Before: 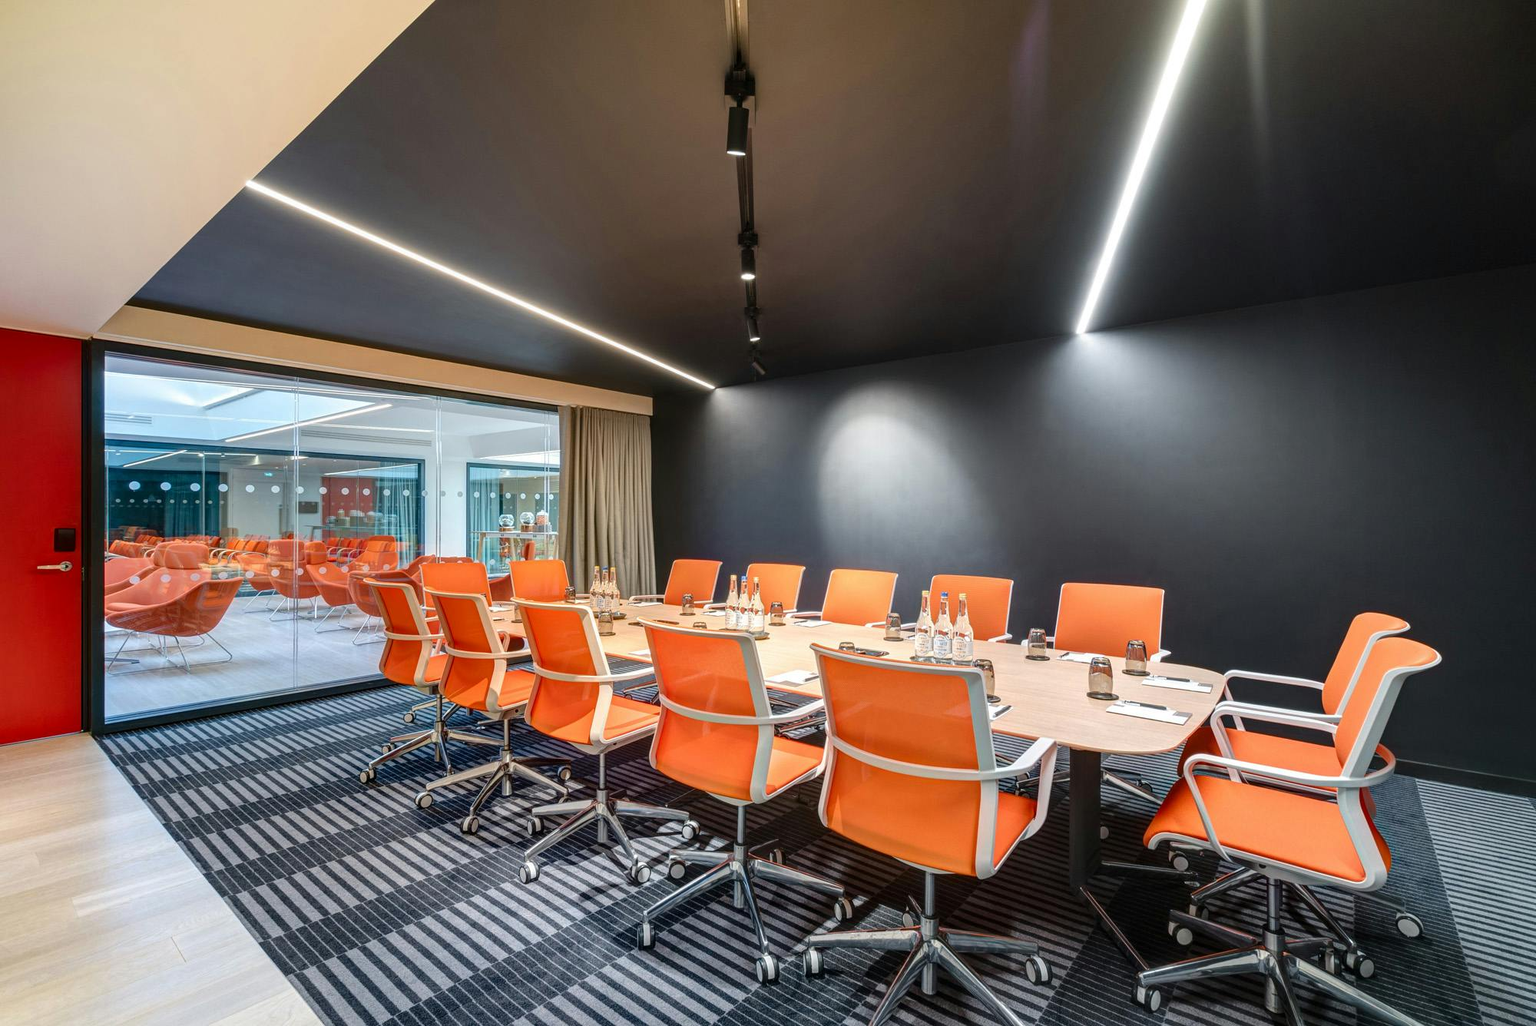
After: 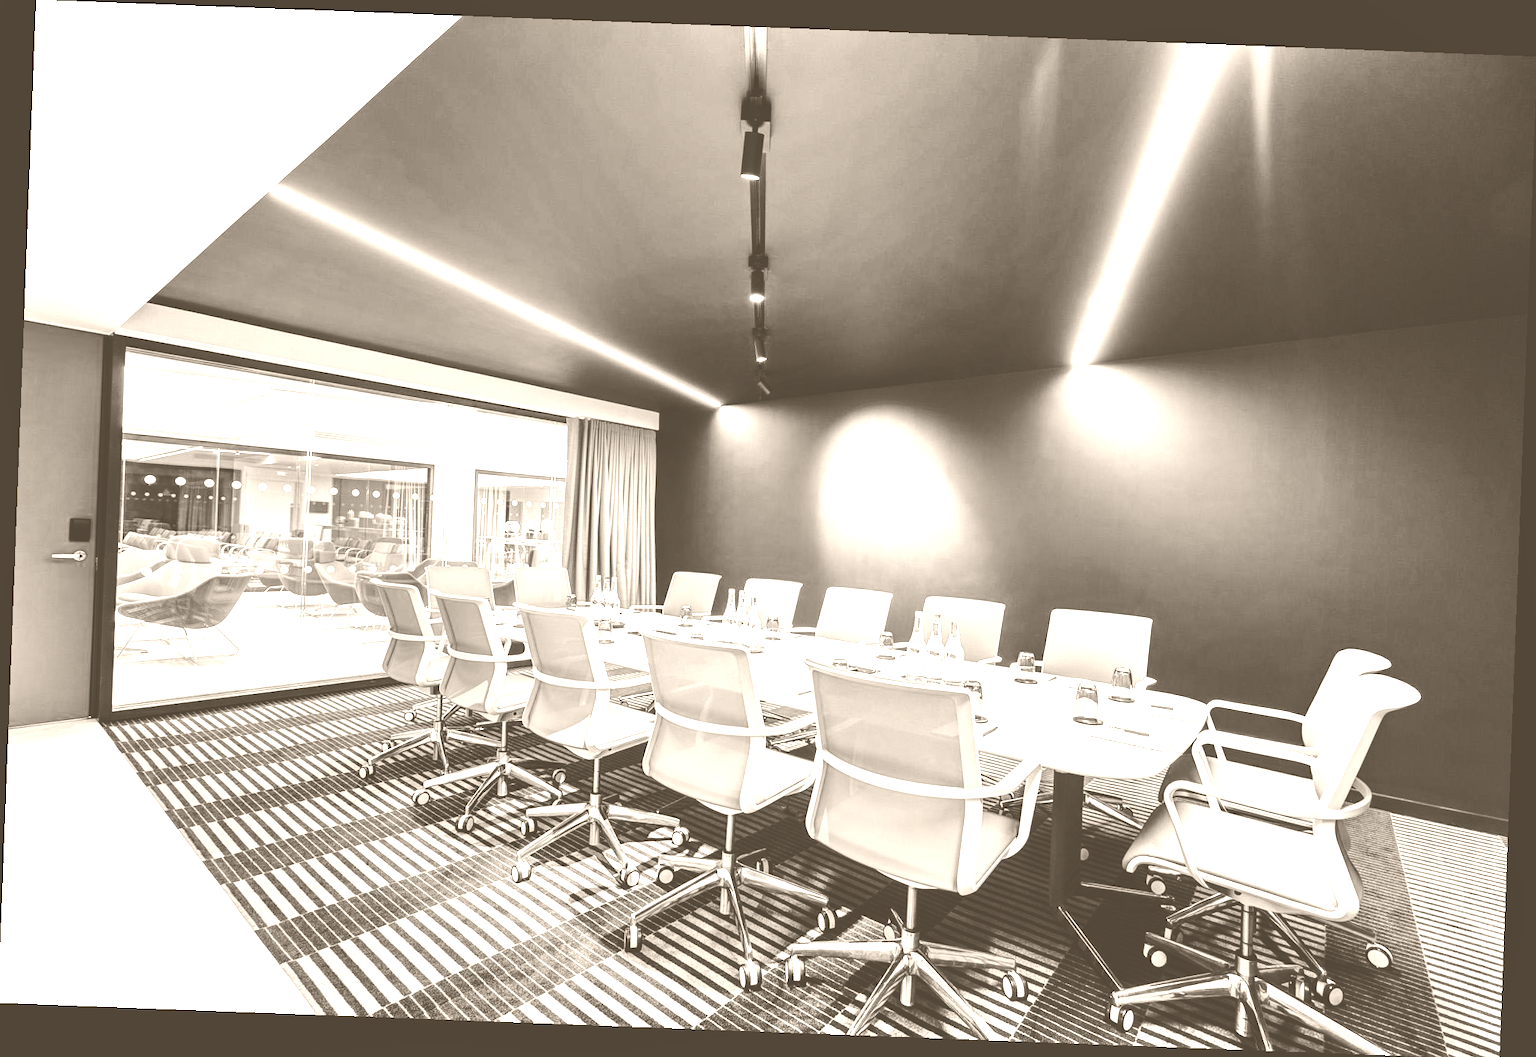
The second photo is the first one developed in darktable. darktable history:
white balance: red 0.98, blue 1.61
crop and rotate: left 0.126%
tone curve: curves: ch0 [(0, 0.011) (0.053, 0.026) (0.174, 0.115) (0.398, 0.444) (0.673, 0.775) (0.829, 0.906) (0.991, 0.981)]; ch1 [(0, 0) (0.264, 0.22) (0.407, 0.373) (0.463, 0.457) (0.492, 0.501) (0.512, 0.513) (0.54, 0.543) (0.585, 0.617) (0.659, 0.686) (0.78, 0.8) (1, 1)]; ch2 [(0, 0) (0.438, 0.449) (0.473, 0.469) (0.503, 0.5) (0.523, 0.534) (0.562, 0.591) (0.612, 0.627) (0.701, 0.707) (1, 1)], color space Lab, independent channels, preserve colors none
rotate and perspective: rotation 2.17°, automatic cropping off
colorize: hue 34.49°, saturation 35.33%, source mix 100%, version 1
shadows and highlights: soften with gaussian
